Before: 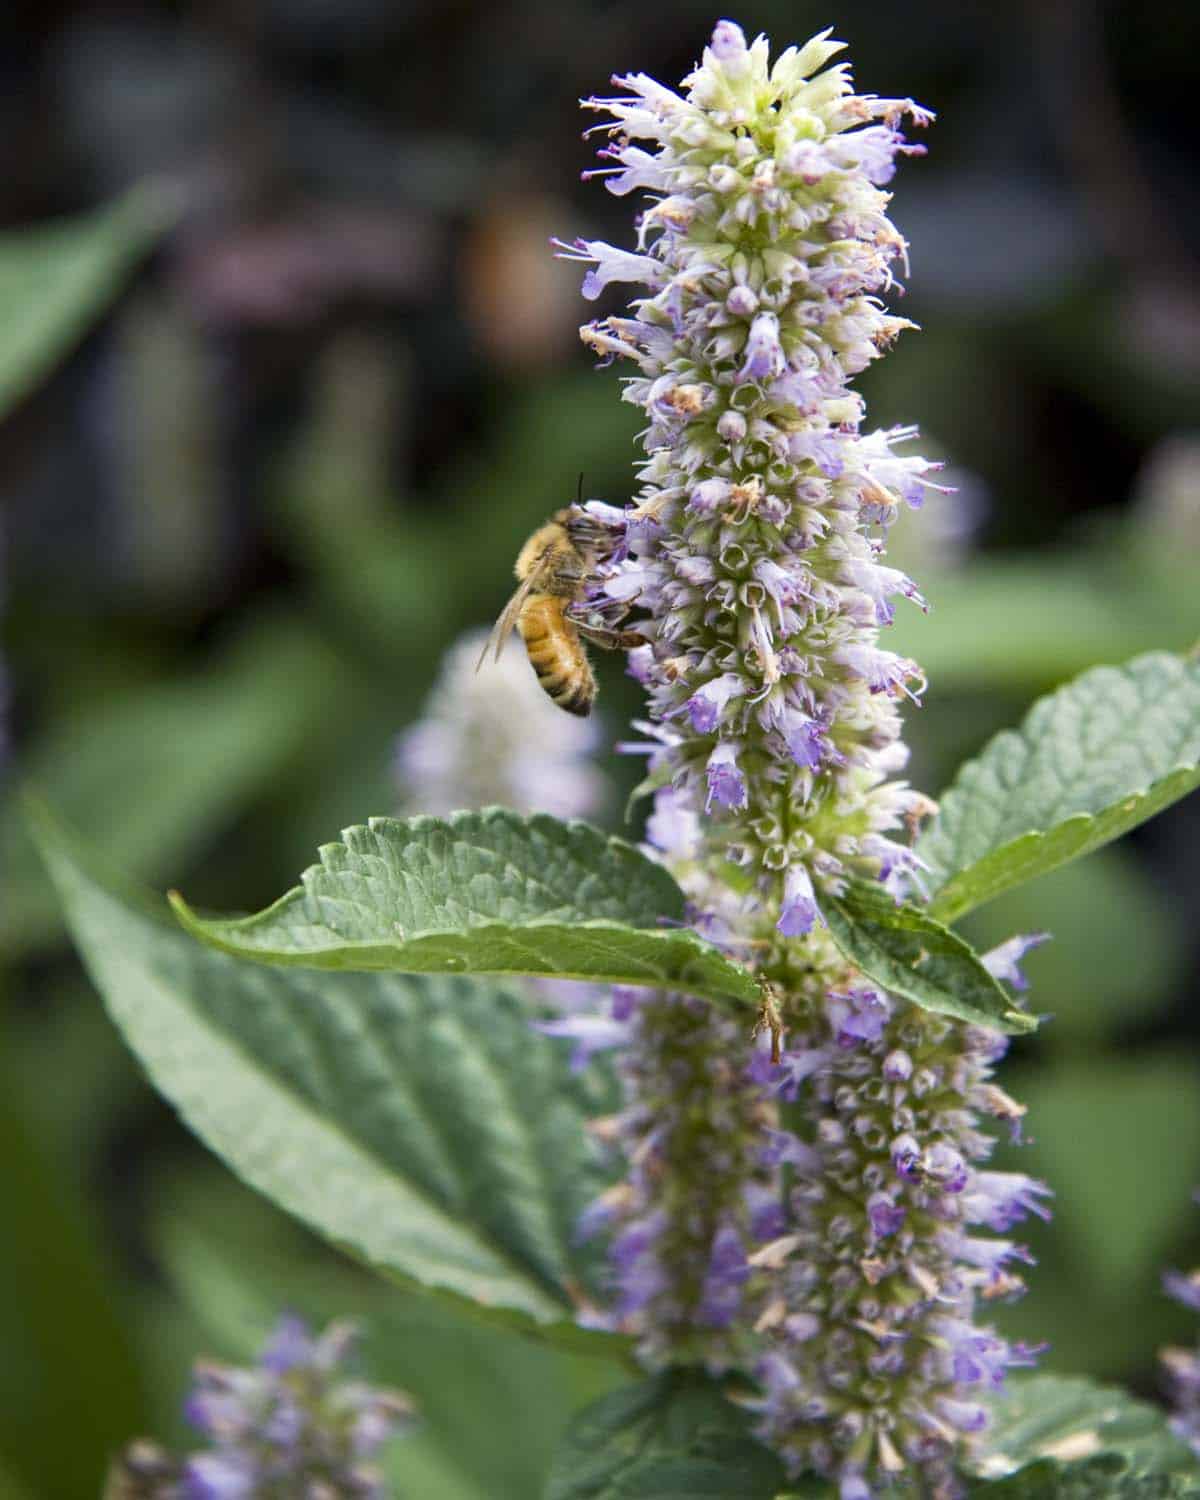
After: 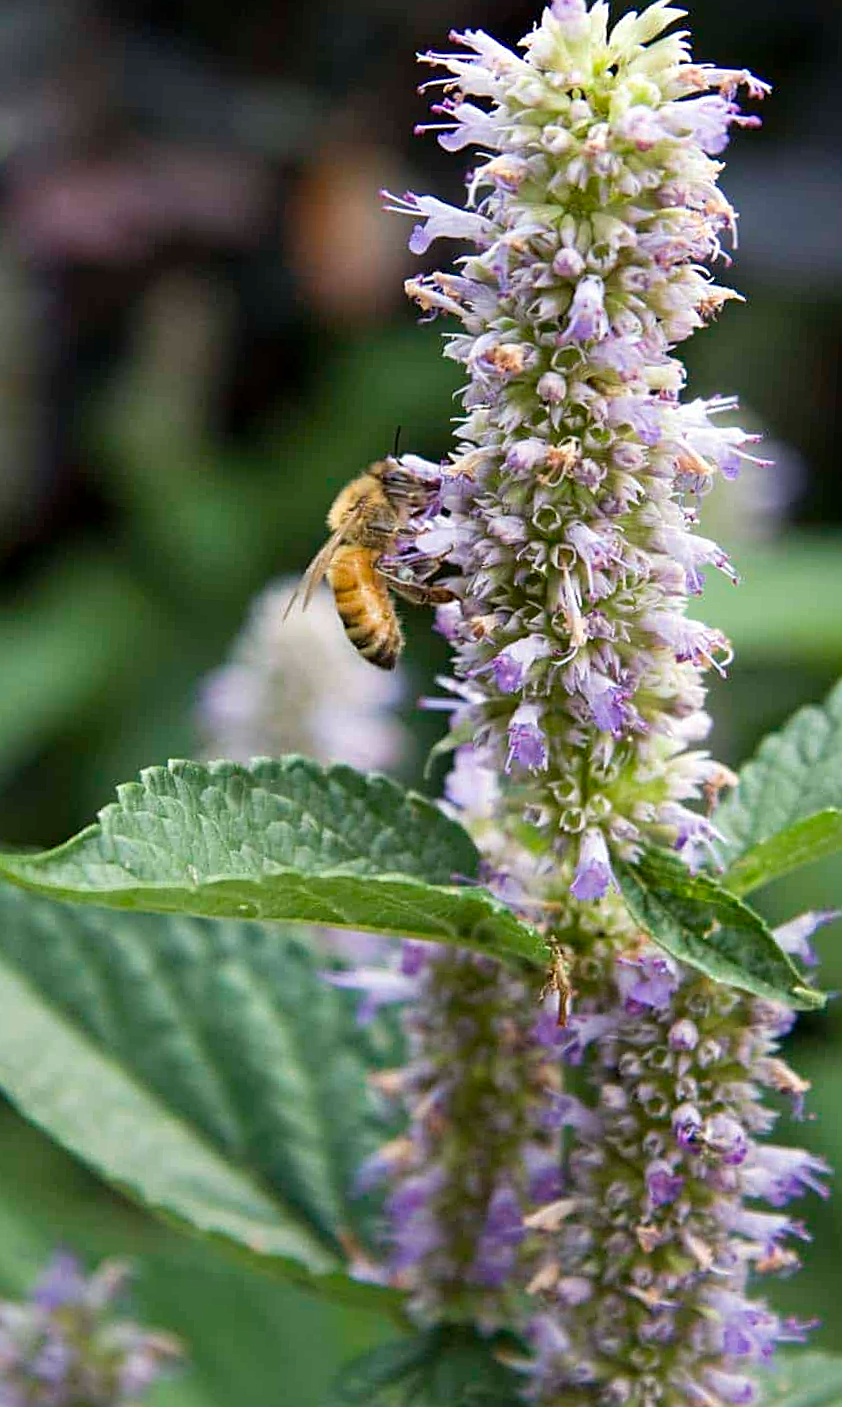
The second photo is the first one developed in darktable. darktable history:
crop and rotate: angle -3.02°, left 14.282%, top 0.043%, right 11.02%, bottom 0.091%
sharpen: on, module defaults
